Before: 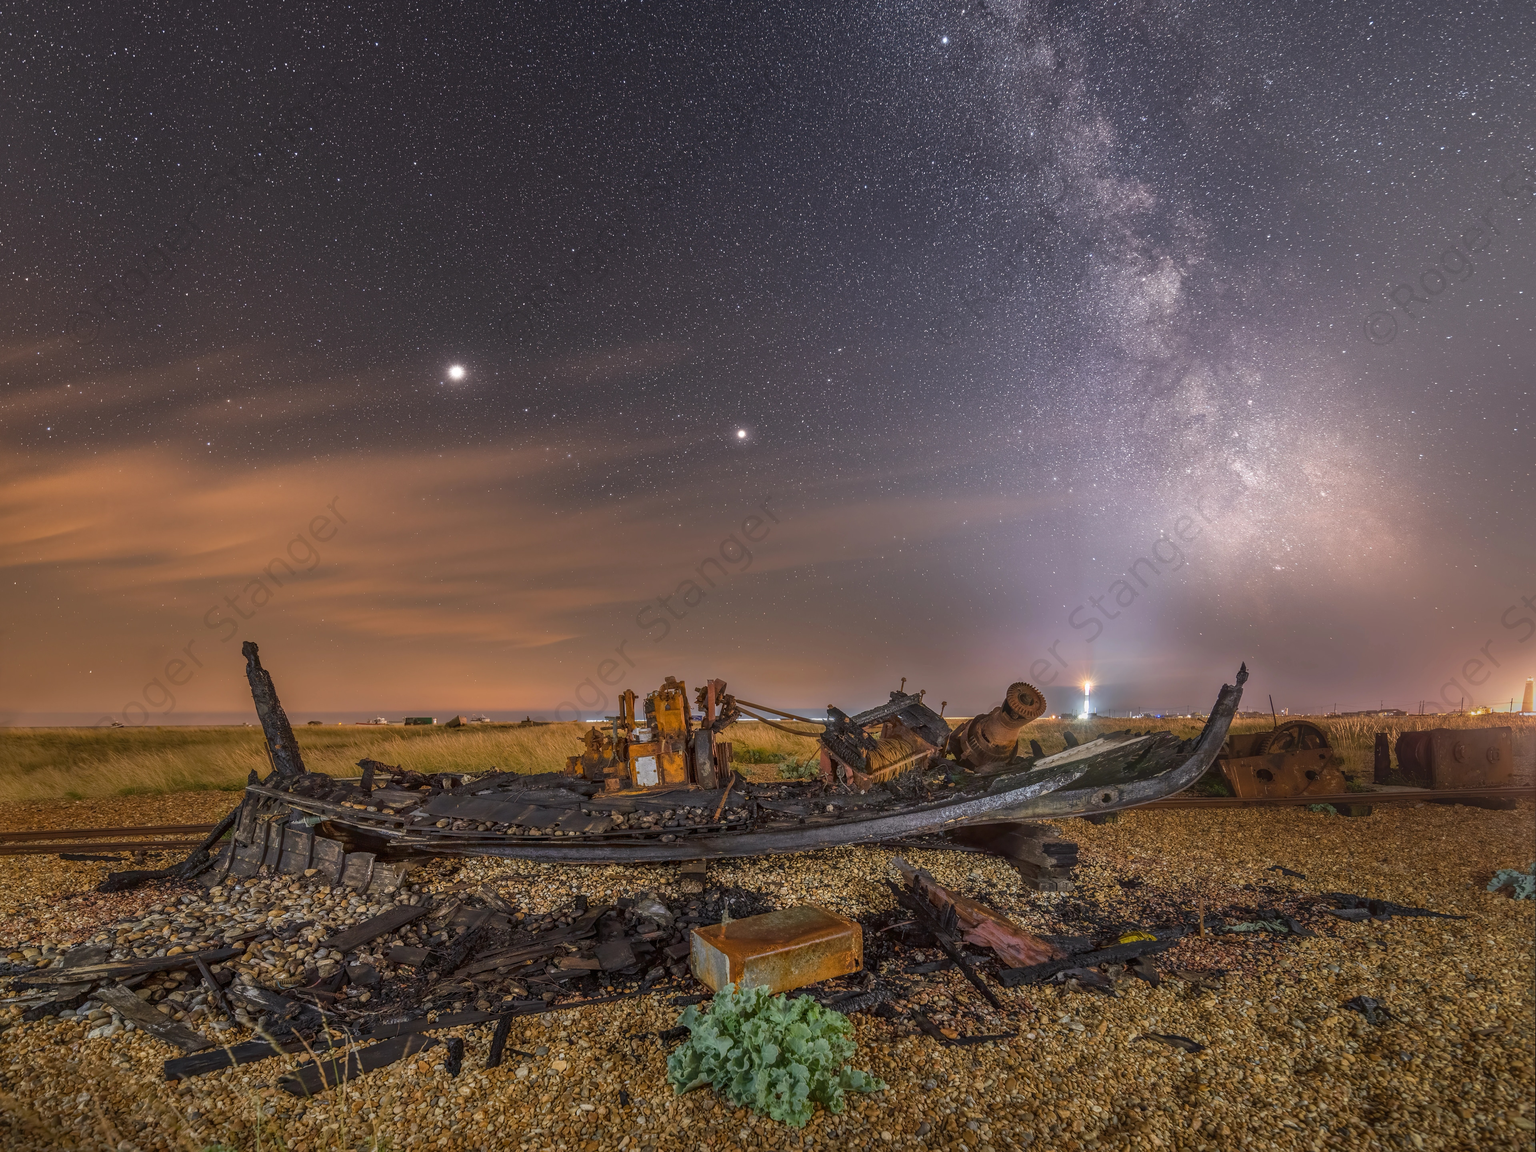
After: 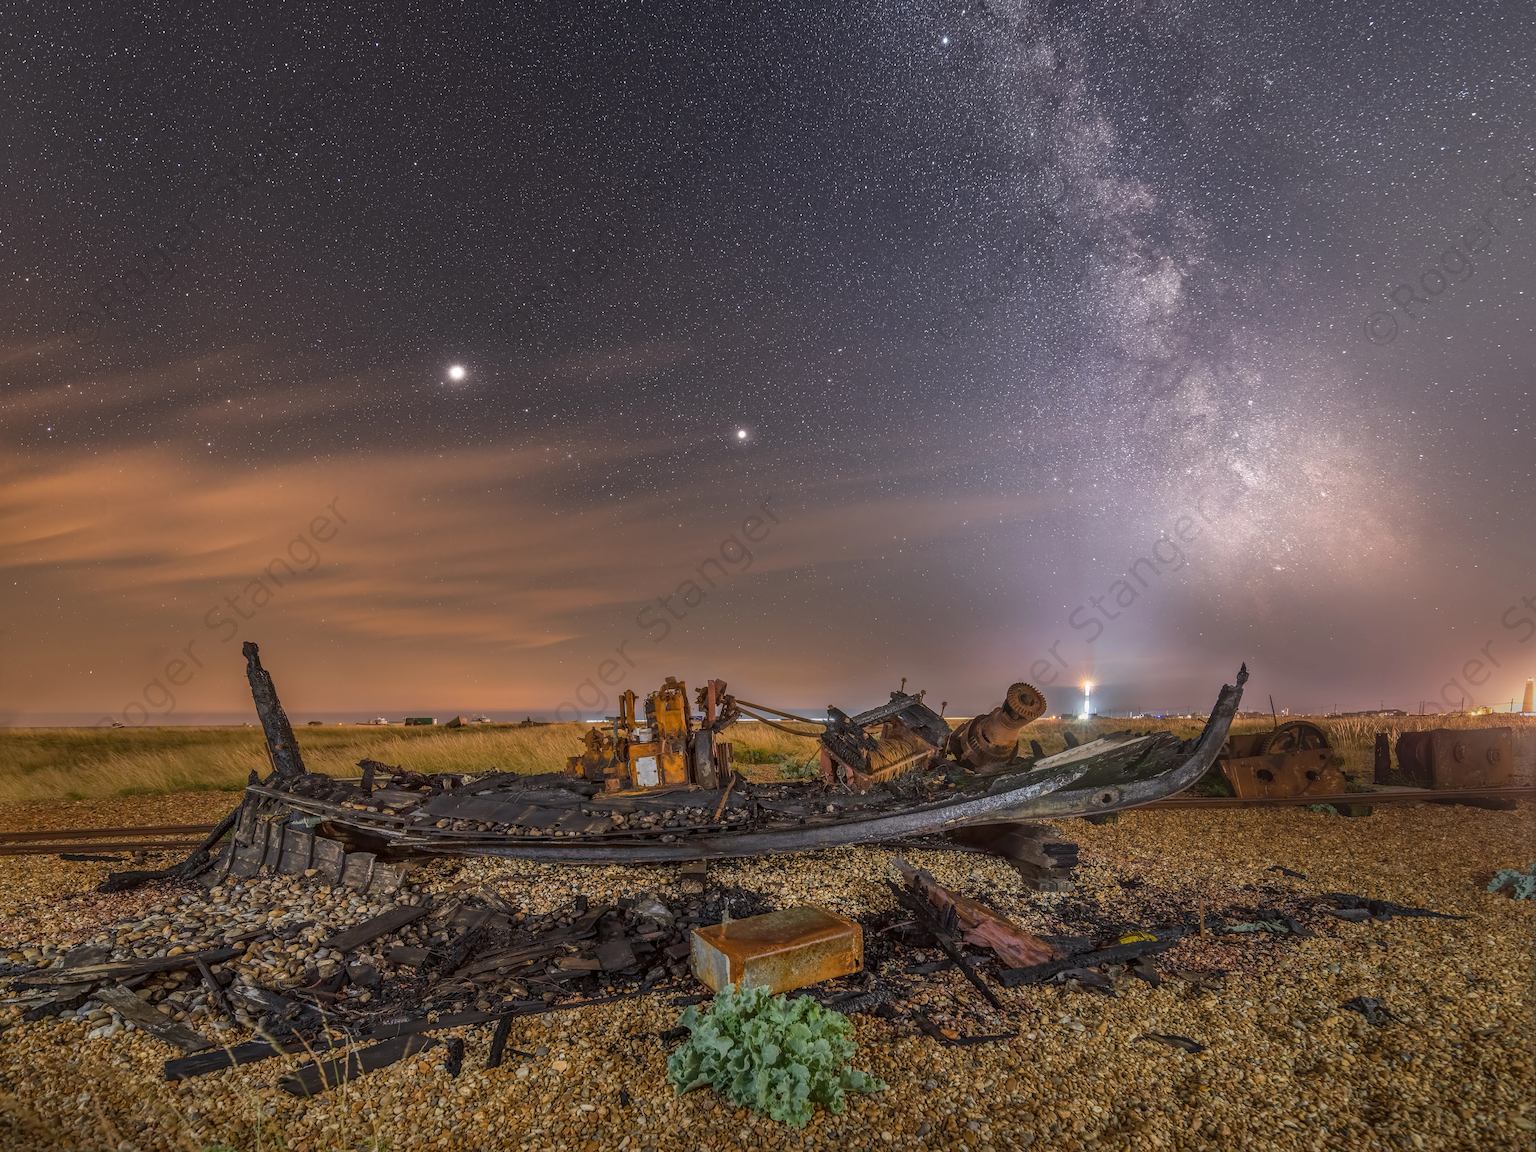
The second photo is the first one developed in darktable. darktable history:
local contrast: mode bilateral grid, contrast 10, coarseness 25, detail 115%, midtone range 0.2
